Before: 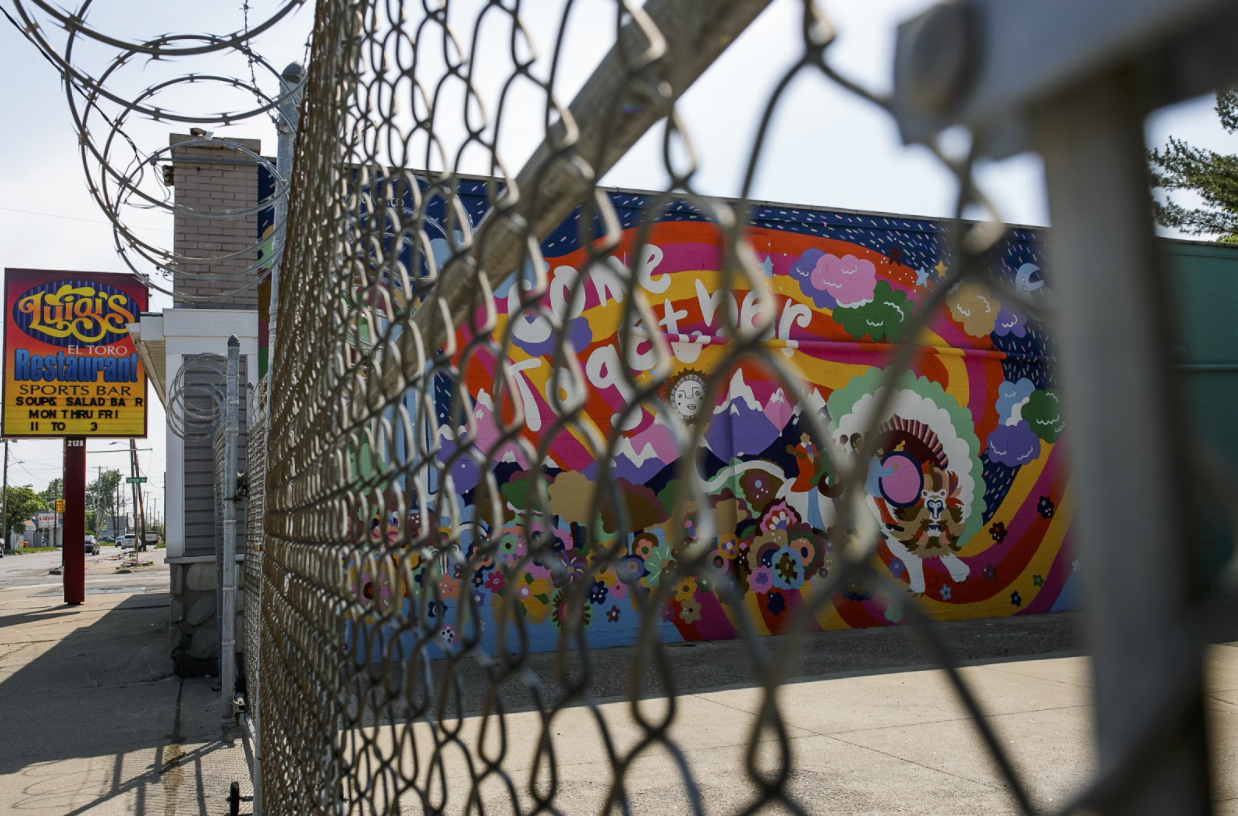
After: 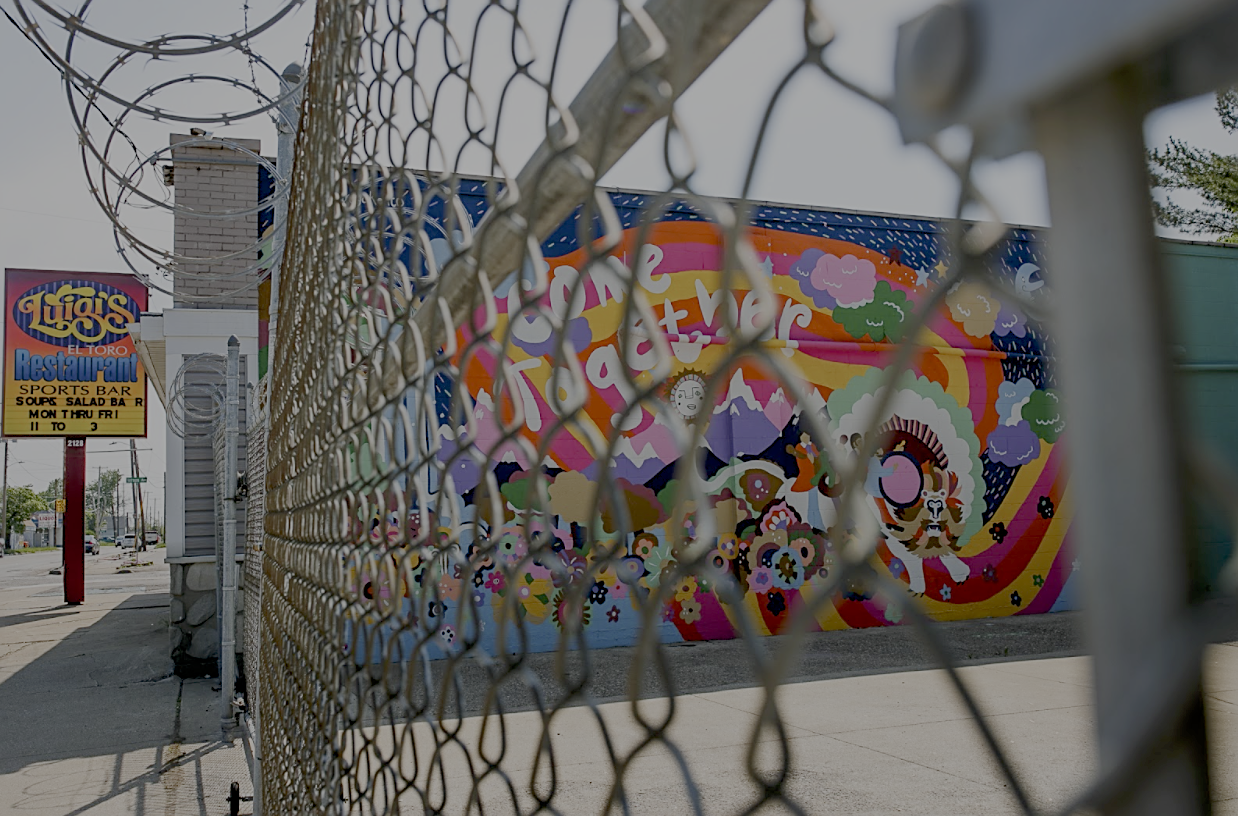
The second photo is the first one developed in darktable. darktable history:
shadows and highlights: shadows 25, highlights -25
sharpen: on, module defaults
filmic rgb: white relative exposure 8 EV, threshold 3 EV, structure ↔ texture 100%, target black luminance 0%, hardness 2.44, latitude 76.53%, contrast 0.562, shadows ↔ highlights balance 0%, preserve chrominance no, color science v4 (2020), iterations of high-quality reconstruction 10, type of noise poissonian, enable highlight reconstruction true
